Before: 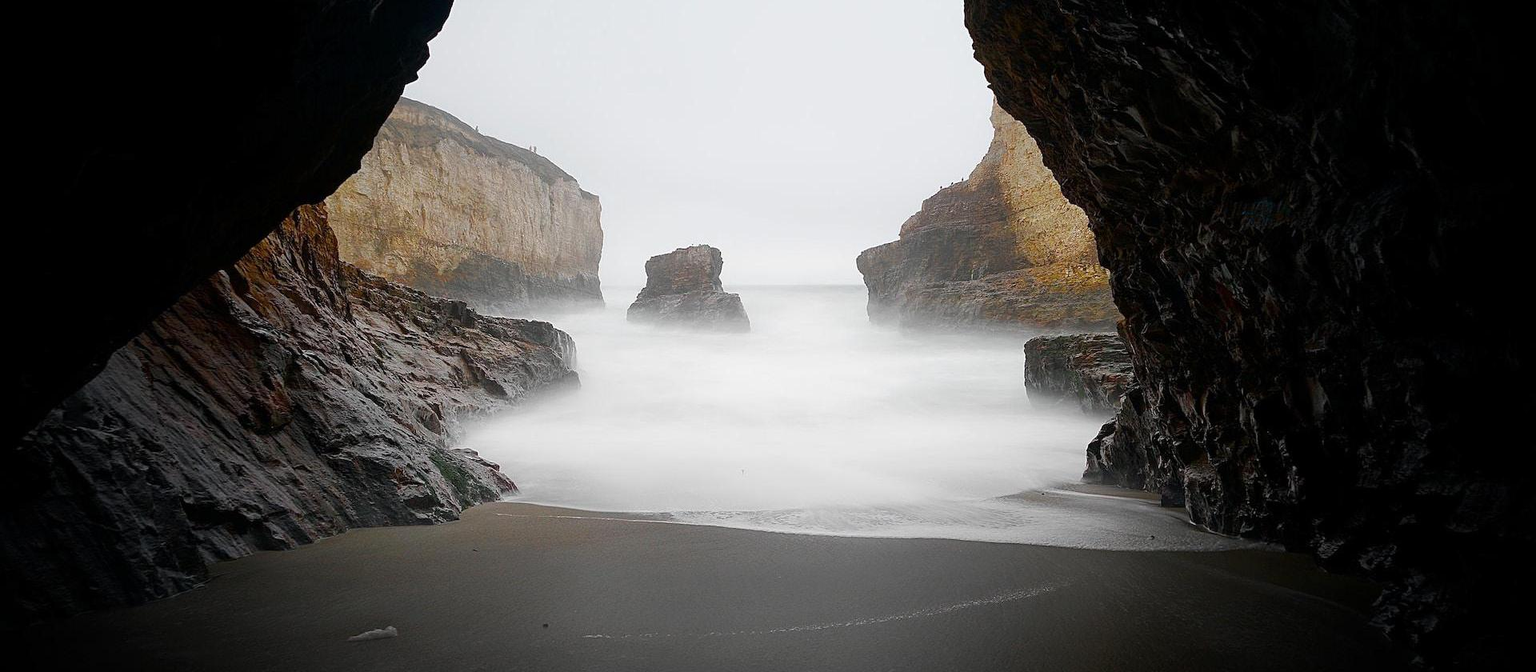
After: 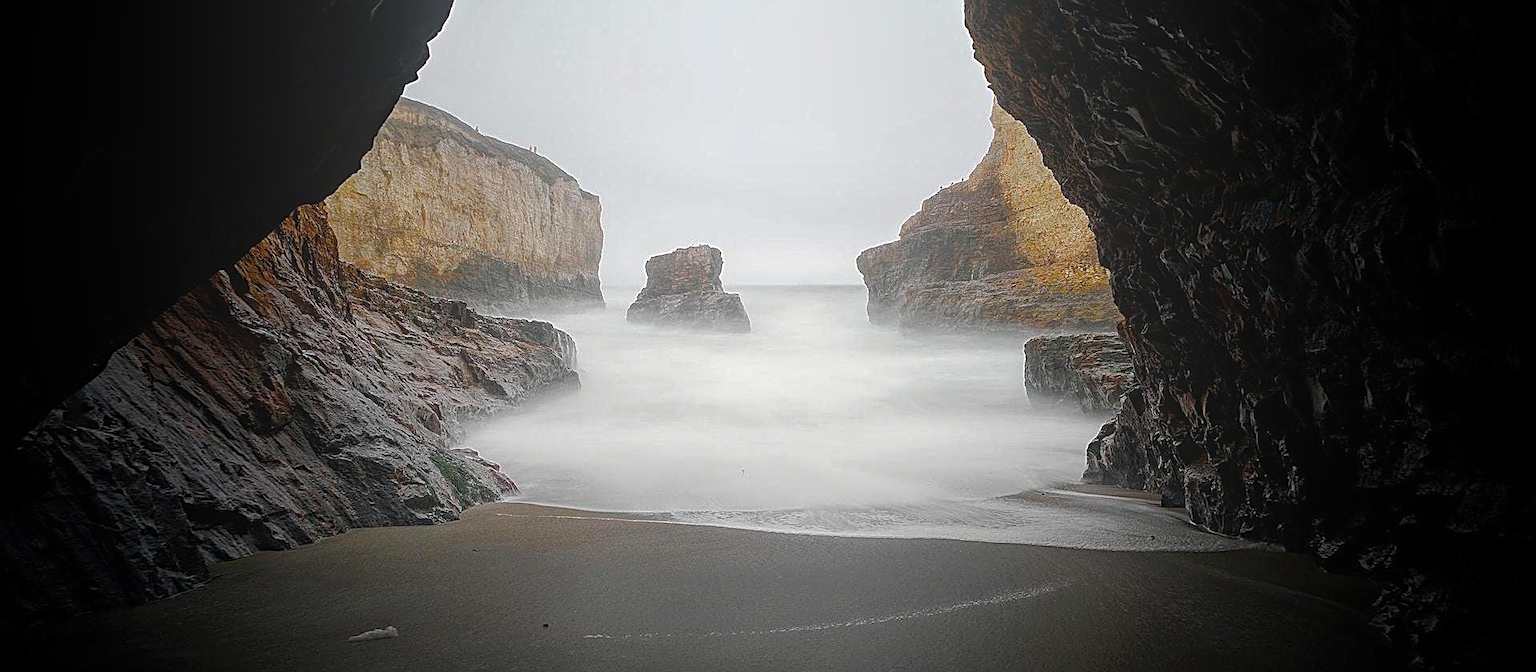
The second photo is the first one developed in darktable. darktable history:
local contrast: highlights 73%, shadows 17%, midtone range 0.194
haze removal: strength 0.288, distance 0.247, compatibility mode true, adaptive false
sharpen: on, module defaults
